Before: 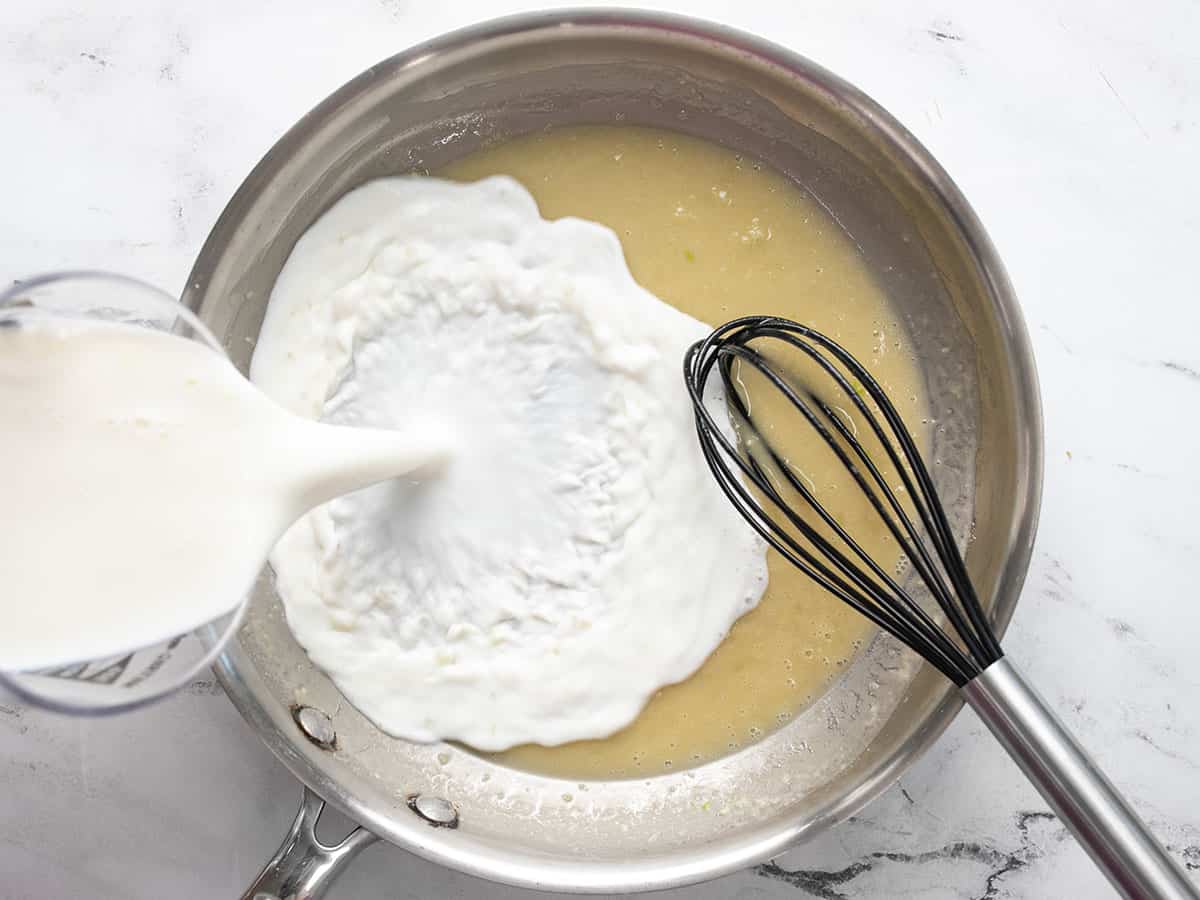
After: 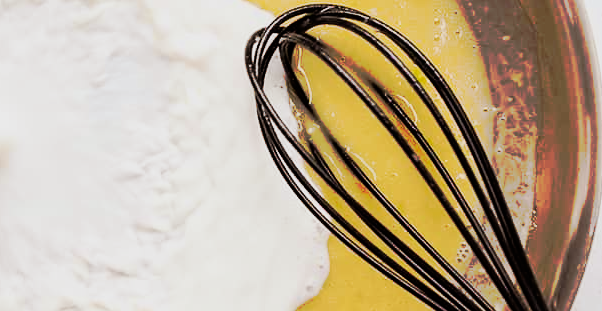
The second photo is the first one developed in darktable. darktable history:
rgb levels: mode RGB, independent channels, levels [[0, 0.5, 1], [0, 0.521, 1], [0, 0.536, 1]]
filmic rgb: threshold 3 EV, hardness 4.17, latitude 50%, contrast 1.1, preserve chrominance max RGB, color science v6 (2022), contrast in shadows safe, contrast in highlights safe, enable highlight reconstruction true
tone curve: curves: ch0 [(0, 0) (0.003, 0.003) (0.011, 0.011) (0.025, 0.024) (0.044, 0.043) (0.069, 0.067) (0.1, 0.096) (0.136, 0.131) (0.177, 0.171) (0.224, 0.216) (0.277, 0.267) (0.335, 0.323) (0.399, 0.384) (0.468, 0.451) (0.543, 0.678) (0.623, 0.734) (0.709, 0.795) (0.801, 0.859) (0.898, 0.928) (1, 1)], preserve colors none
crop: left 36.607%, top 34.735%, right 13.146%, bottom 30.611%
